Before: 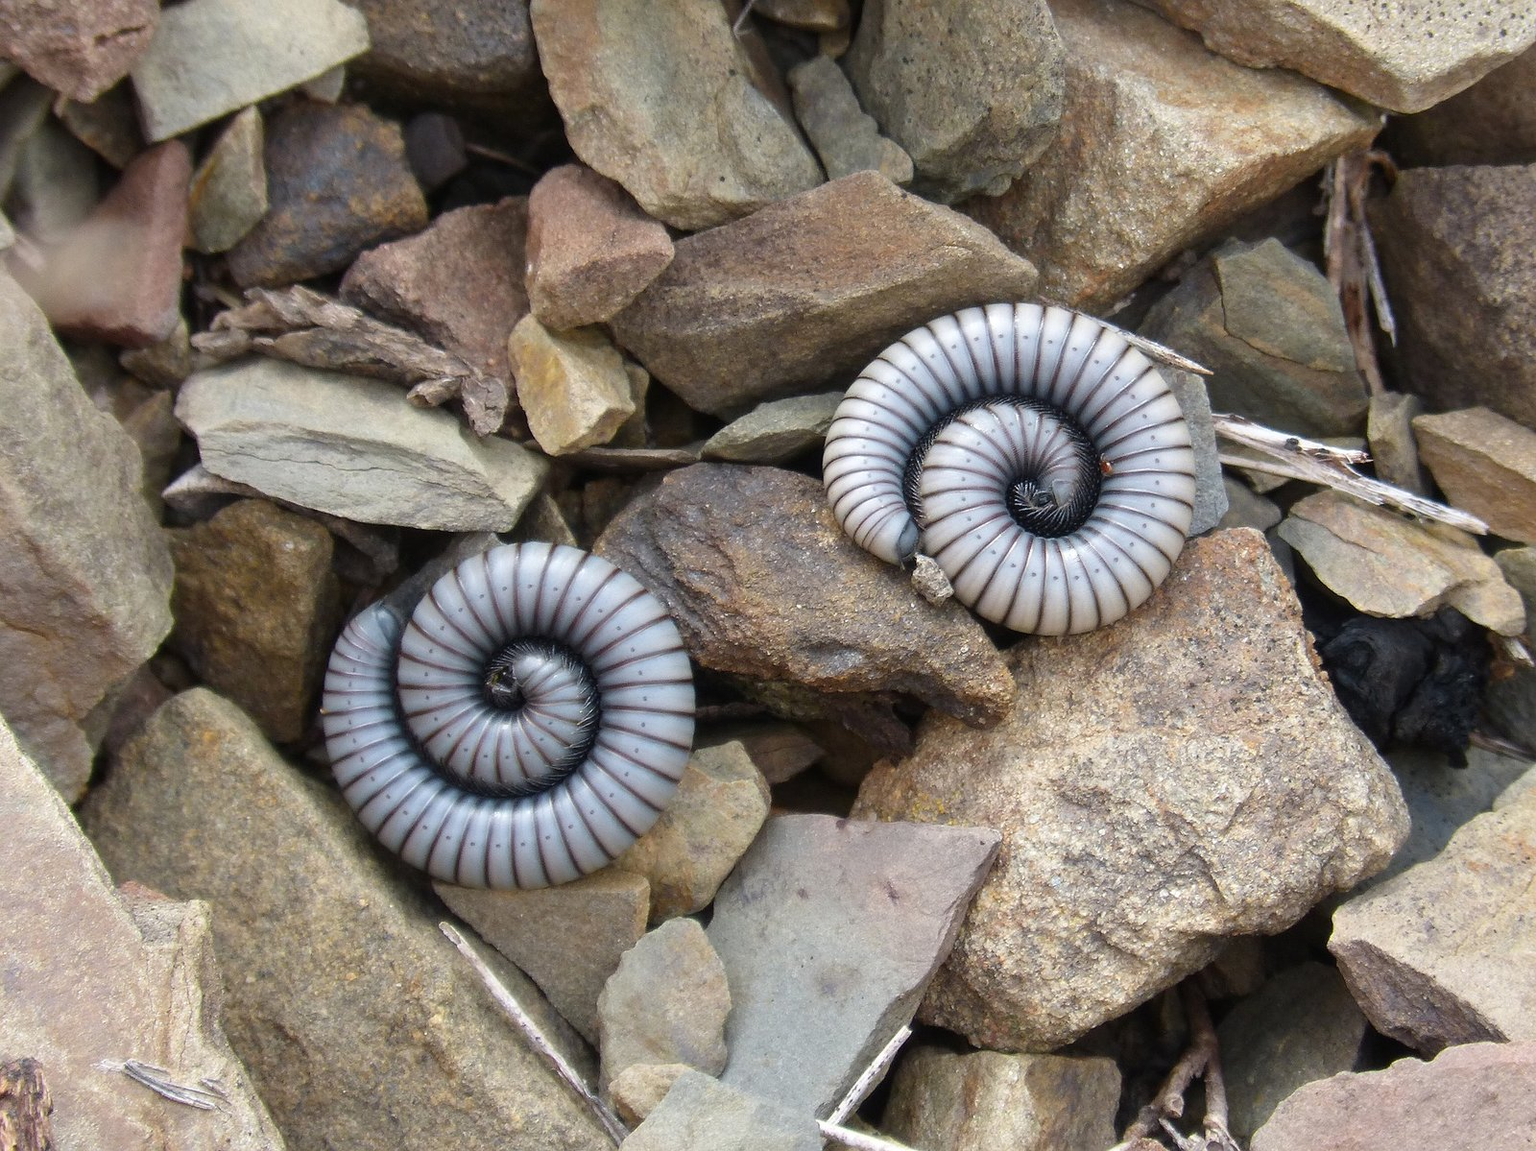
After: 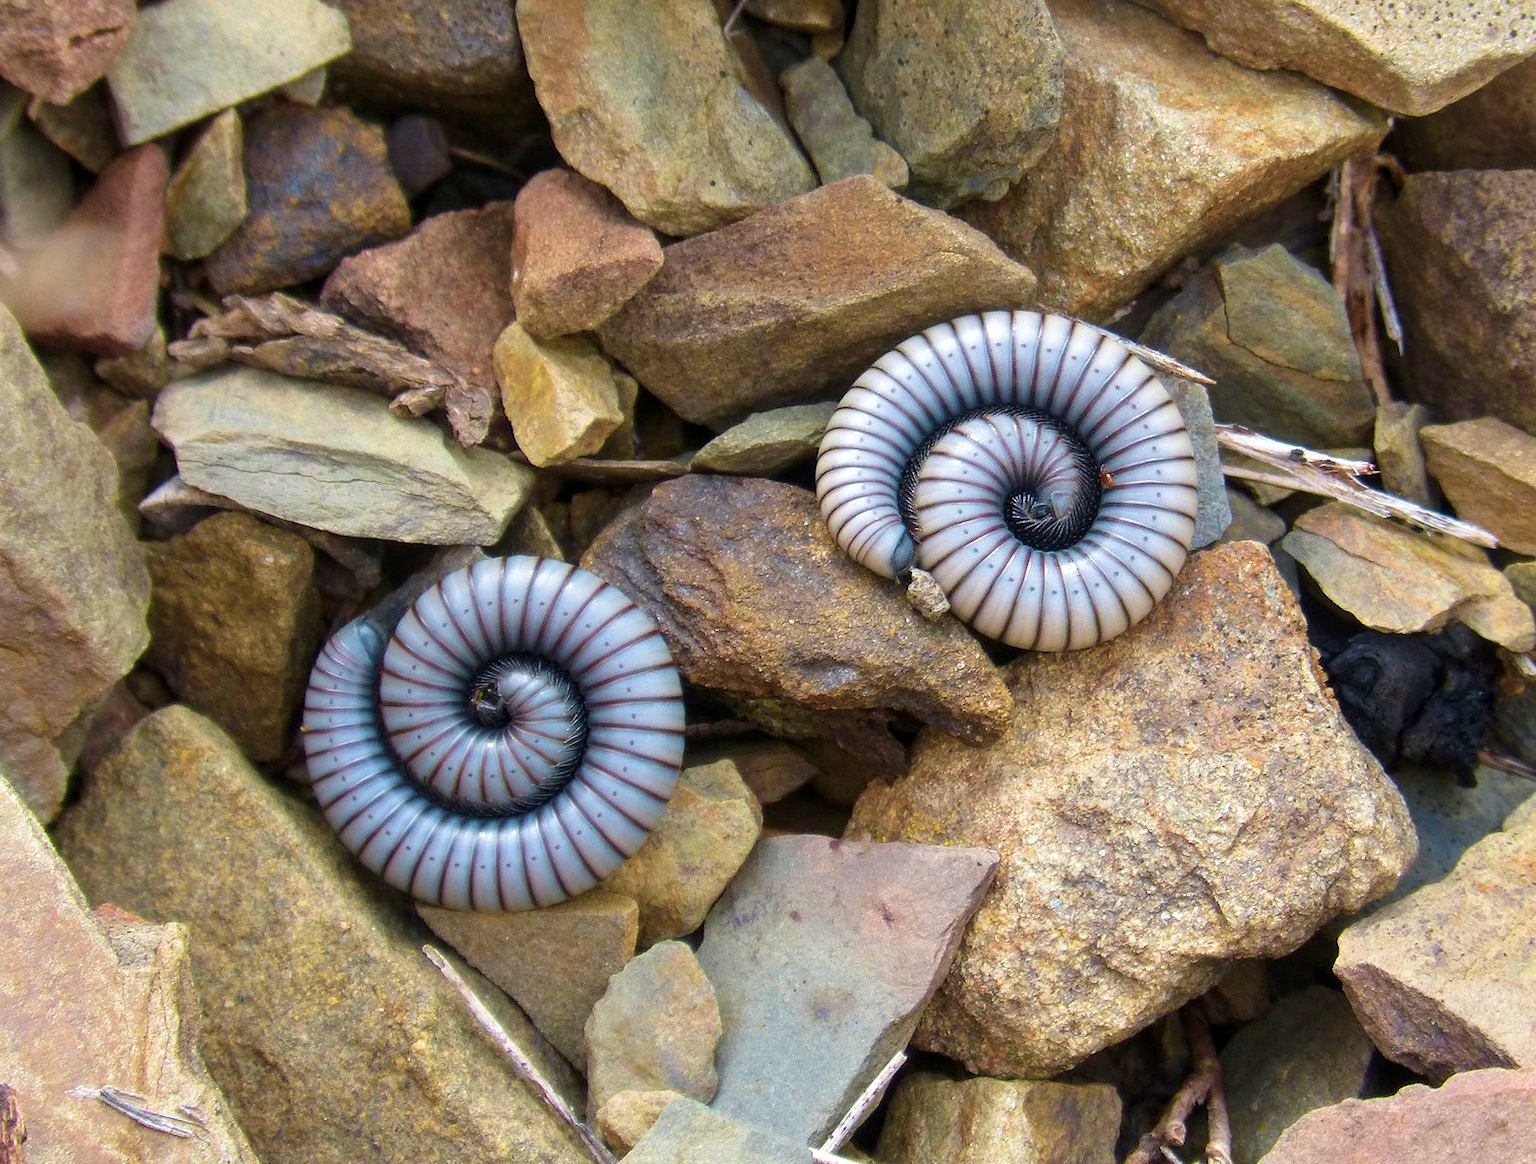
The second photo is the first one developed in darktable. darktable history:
tone equalizer: on, module defaults
crop and rotate: left 1.774%, right 0.633%, bottom 1.28%
local contrast: highlights 100%, shadows 100%, detail 120%, midtone range 0.2
velvia: strength 74%
